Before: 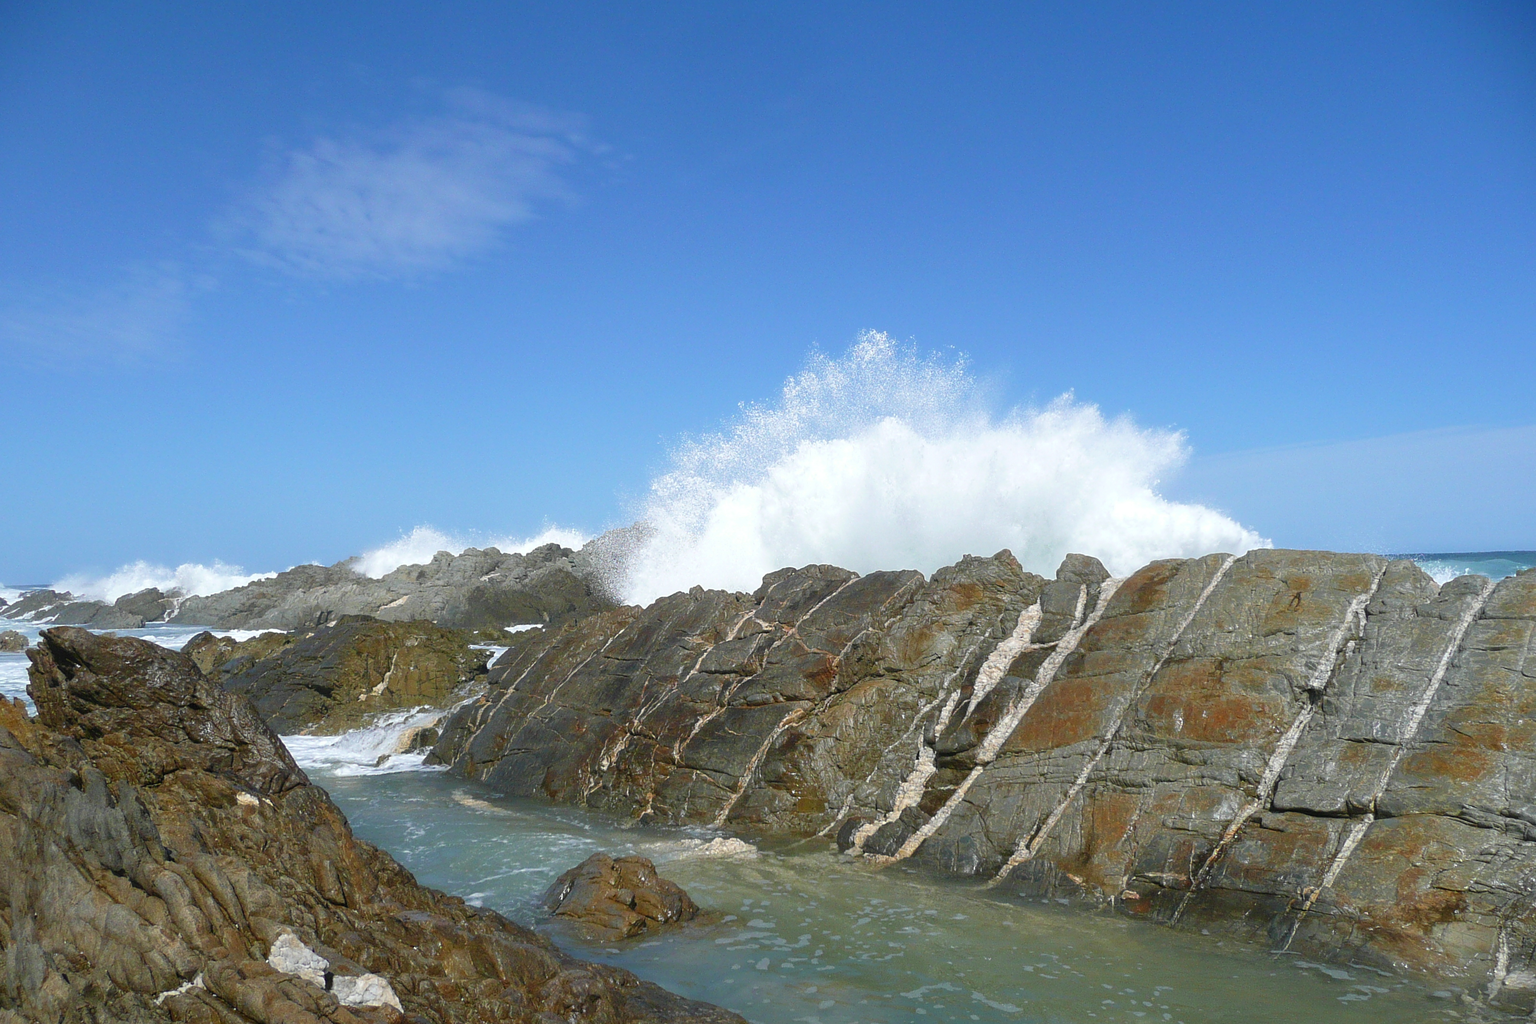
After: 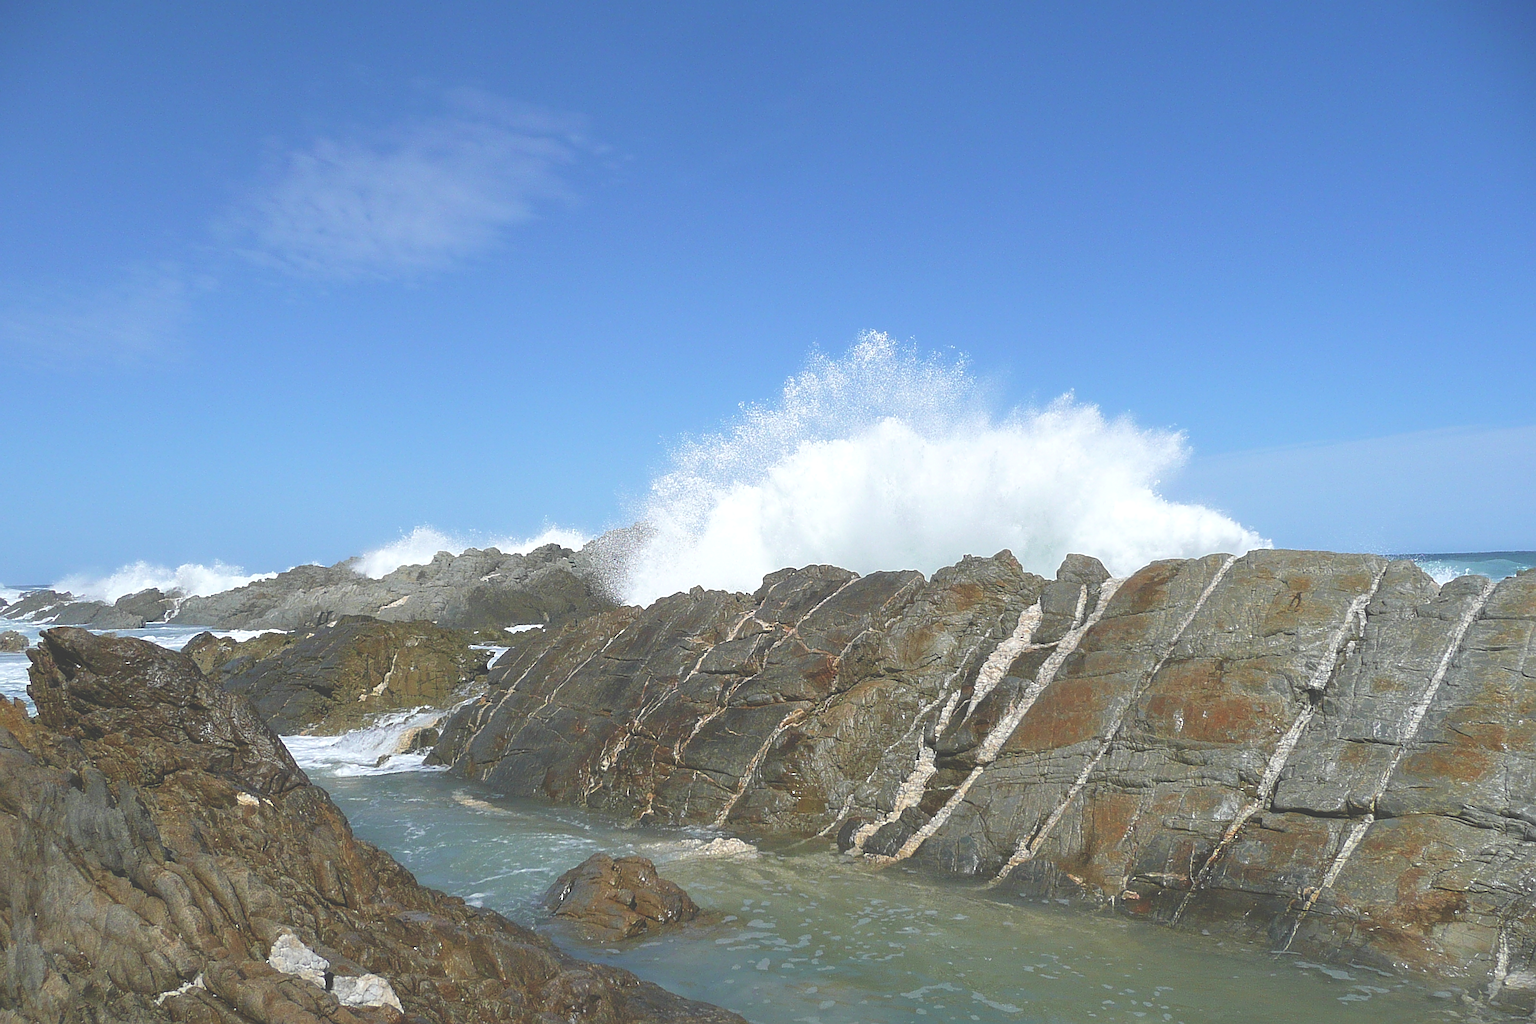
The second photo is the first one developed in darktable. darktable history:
exposure: black level correction -0.039, exposure 0.064 EV, compensate exposure bias true, compensate highlight preservation false
sharpen: on, module defaults
